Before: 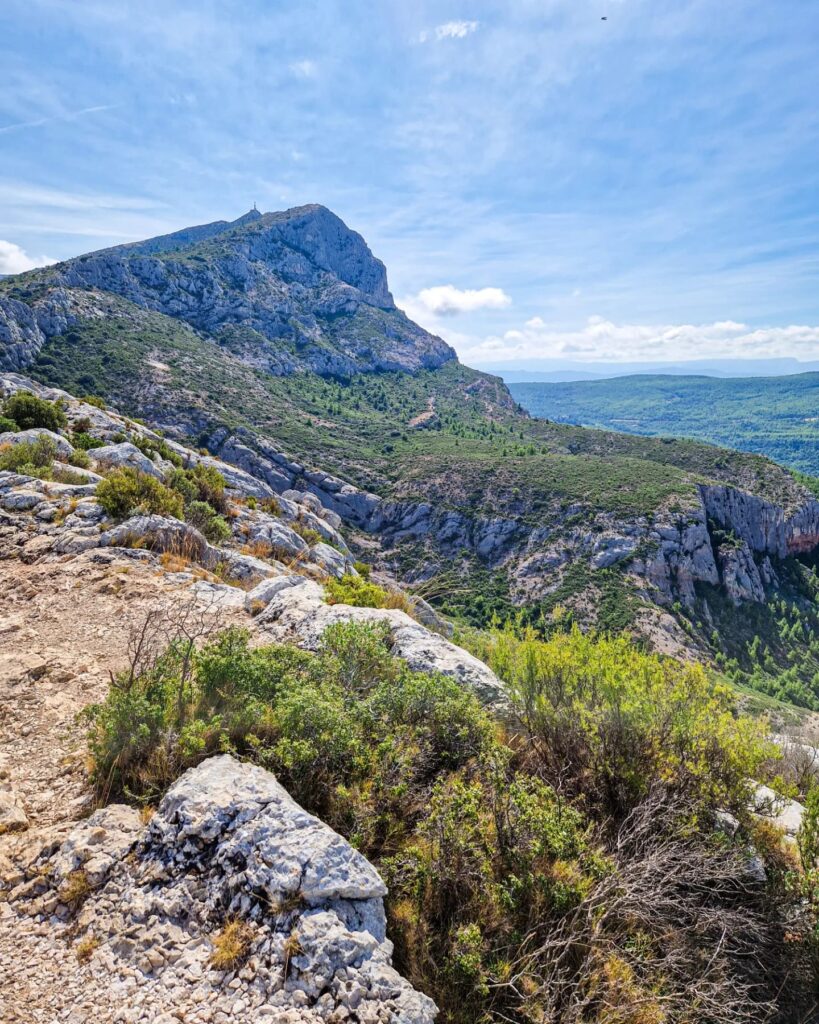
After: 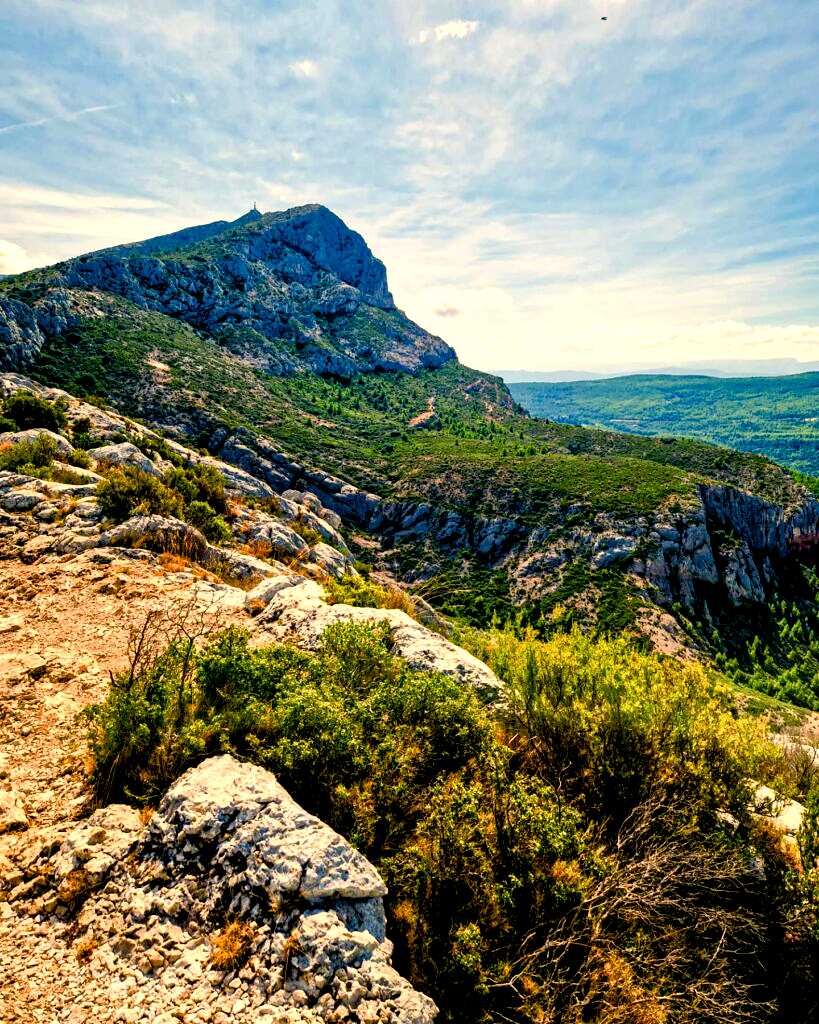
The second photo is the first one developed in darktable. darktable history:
color balance: mode lift, gamma, gain (sRGB), lift [1.014, 0.966, 0.918, 0.87], gamma [0.86, 0.734, 0.918, 0.976], gain [1.063, 1.13, 1.063, 0.86]
color correction: highlights a* 14.52, highlights b* 4.84
color balance rgb: shadows lift › luminance -9.41%, highlights gain › luminance 17.6%, global offset › luminance -1.45%, perceptual saturation grading › highlights -17.77%, perceptual saturation grading › mid-tones 33.1%, perceptual saturation grading › shadows 50.52%, global vibrance 24.22%
